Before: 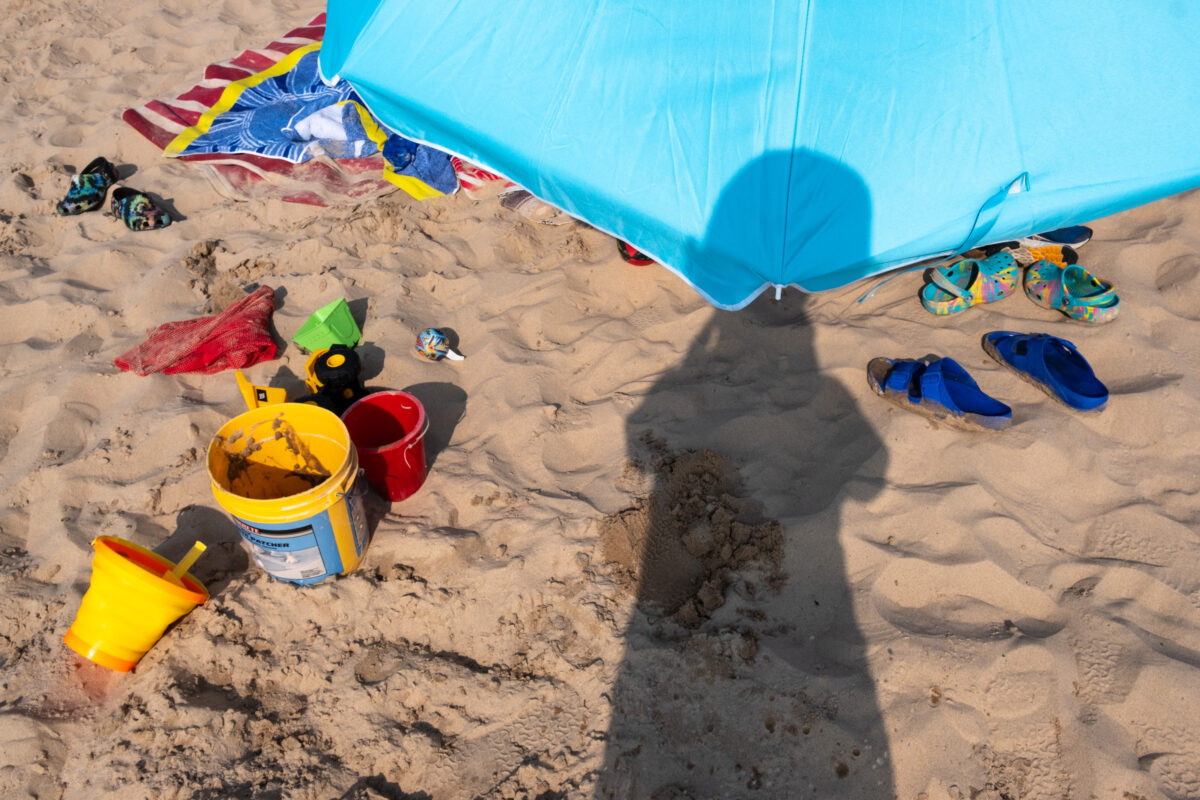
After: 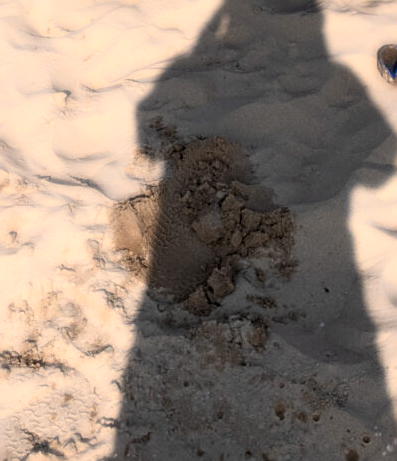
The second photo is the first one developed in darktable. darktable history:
sharpen: on, module defaults
crop: left 40.878%, top 39.176%, right 25.993%, bottom 3.081%
bloom: size 0%, threshold 54.82%, strength 8.31%
